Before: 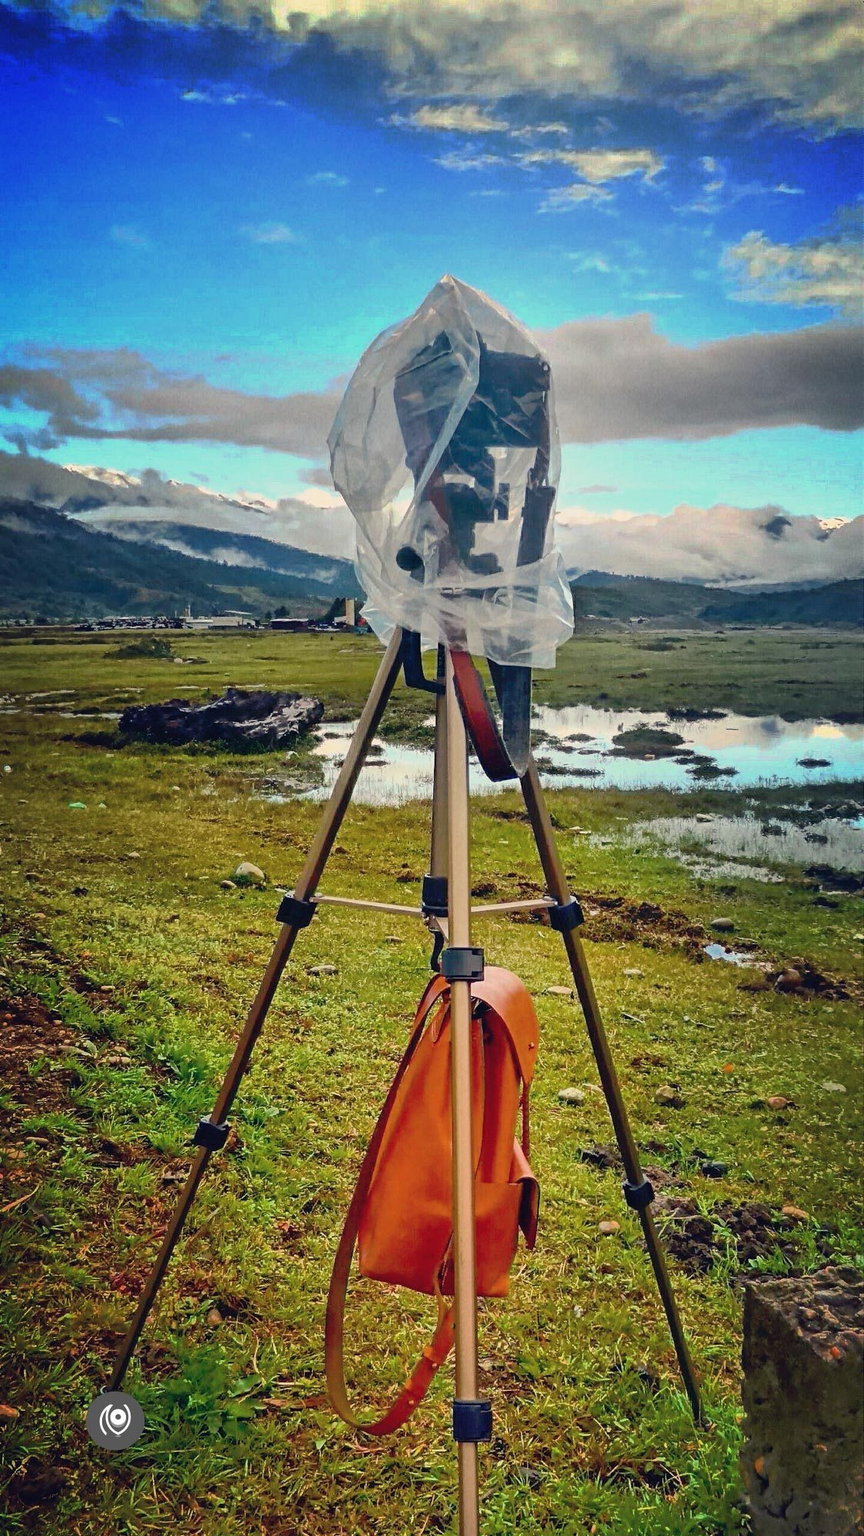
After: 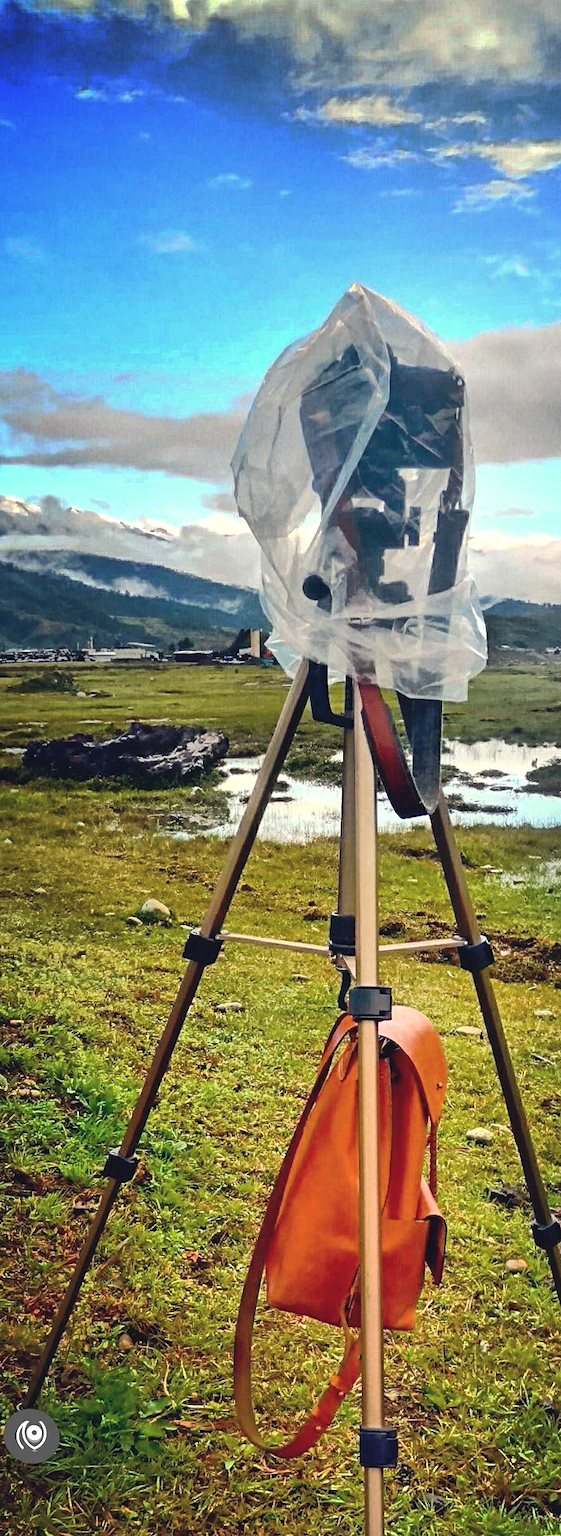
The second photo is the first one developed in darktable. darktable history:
exposure: black level correction -0.005, exposure 0.054 EV, compensate highlight preservation false
rotate and perspective: rotation 0.074°, lens shift (vertical) 0.096, lens shift (horizontal) -0.041, crop left 0.043, crop right 0.952, crop top 0.024, crop bottom 0.979
crop and rotate: left 8.786%, right 24.548%
tone equalizer: -8 EV -0.417 EV, -7 EV -0.389 EV, -6 EV -0.333 EV, -5 EV -0.222 EV, -3 EV 0.222 EV, -2 EV 0.333 EV, -1 EV 0.389 EV, +0 EV 0.417 EV, edges refinement/feathering 500, mask exposure compensation -1.57 EV, preserve details no
